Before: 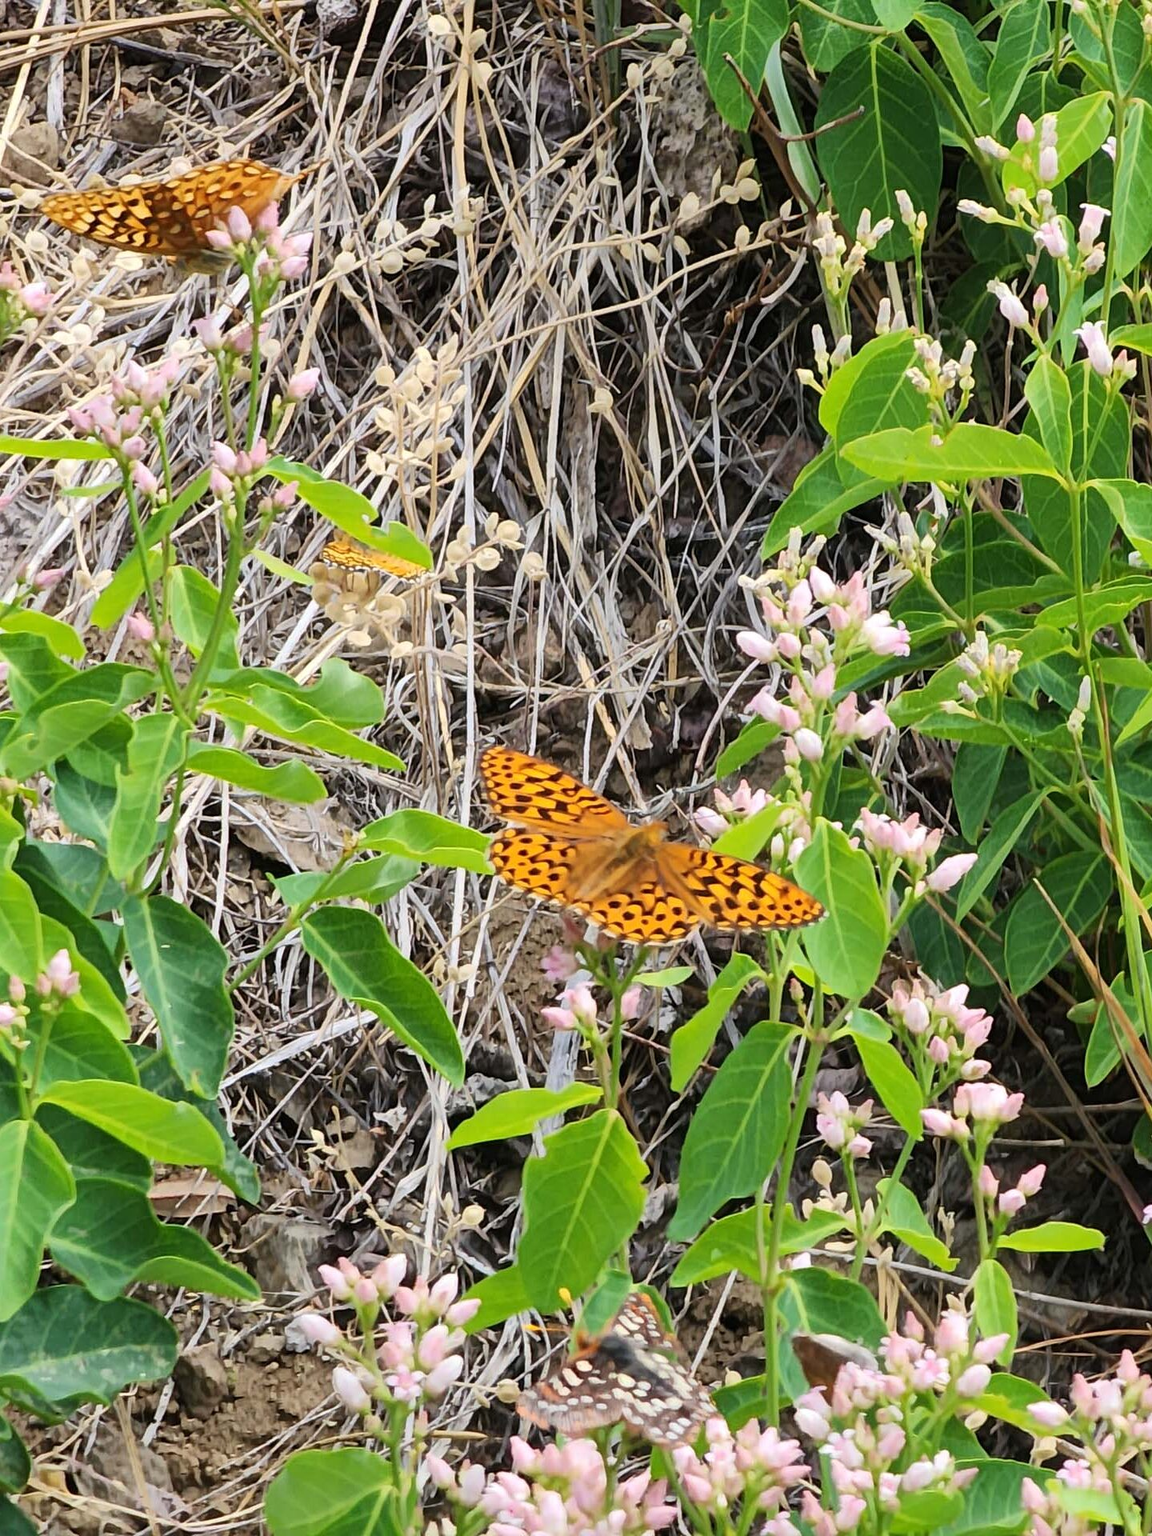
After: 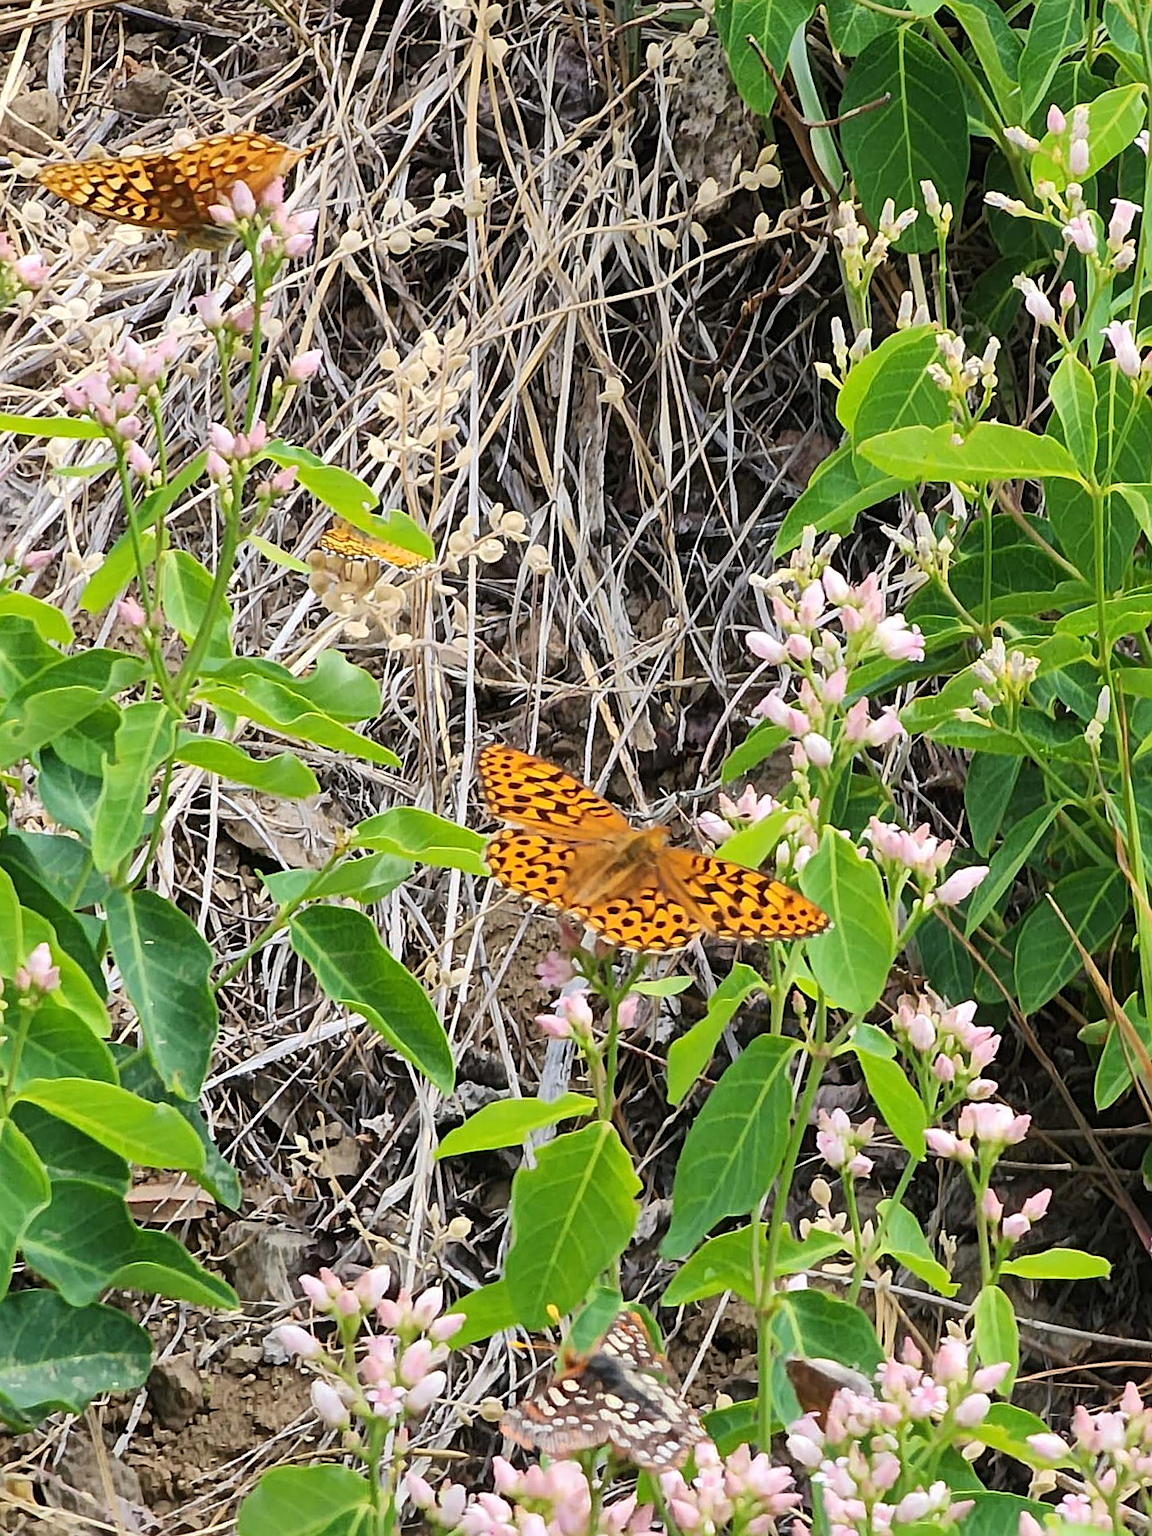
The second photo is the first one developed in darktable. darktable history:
crop and rotate: angle -1.36°
sharpen: on, module defaults
